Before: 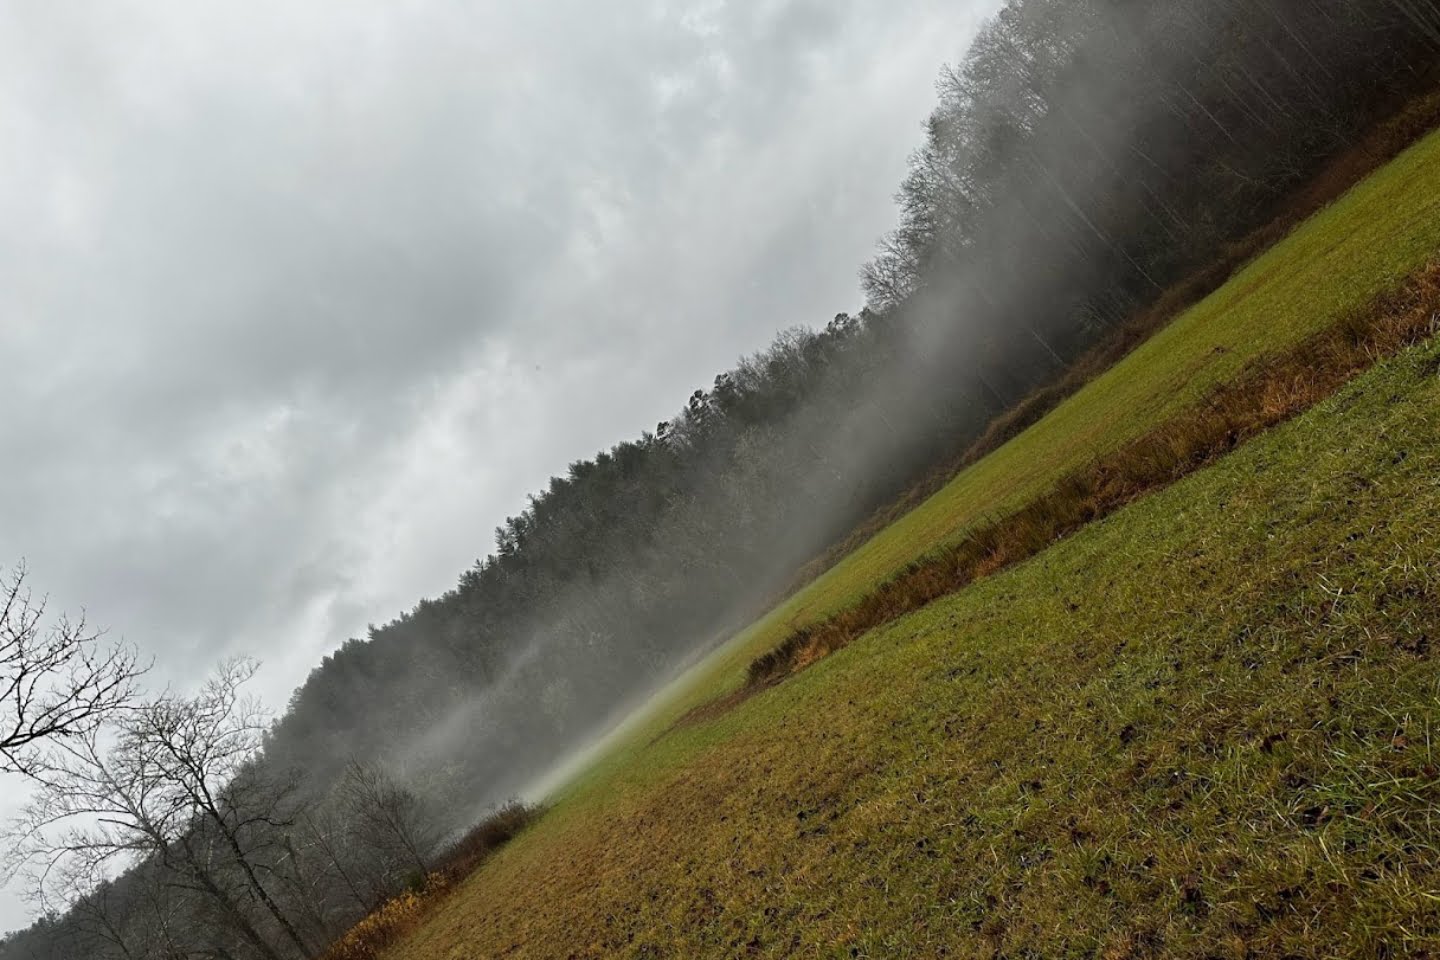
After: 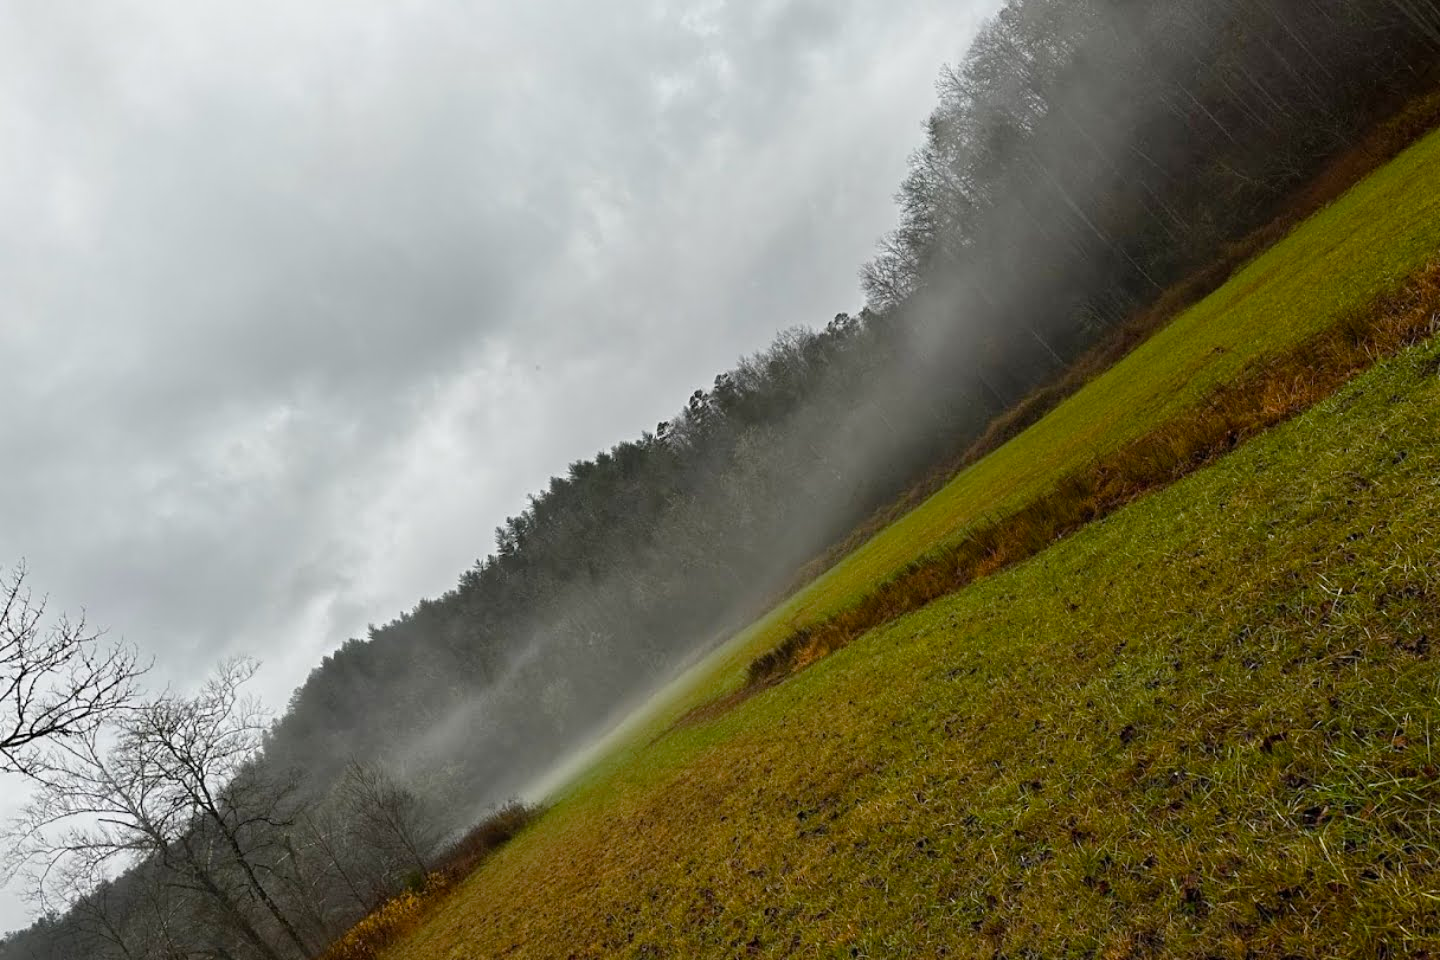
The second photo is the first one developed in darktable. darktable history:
color balance rgb: linear chroma grading › global chroma 0.563%, perceptual saturation grading › global saturation 20%, perceptual saturation grading › highlights -25.102%, perceptual saturation grading › shadows 24.061%
